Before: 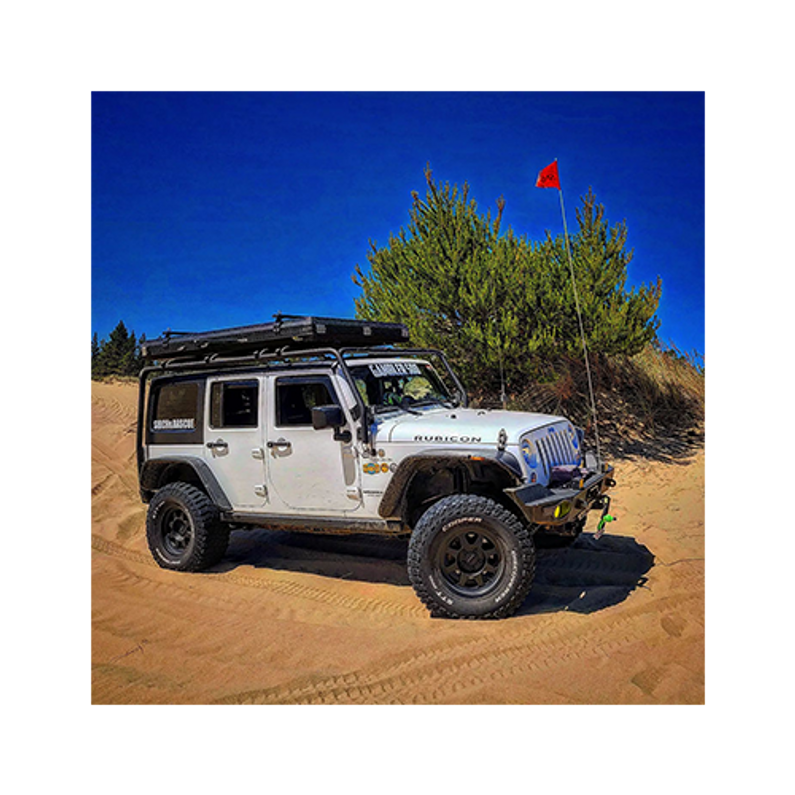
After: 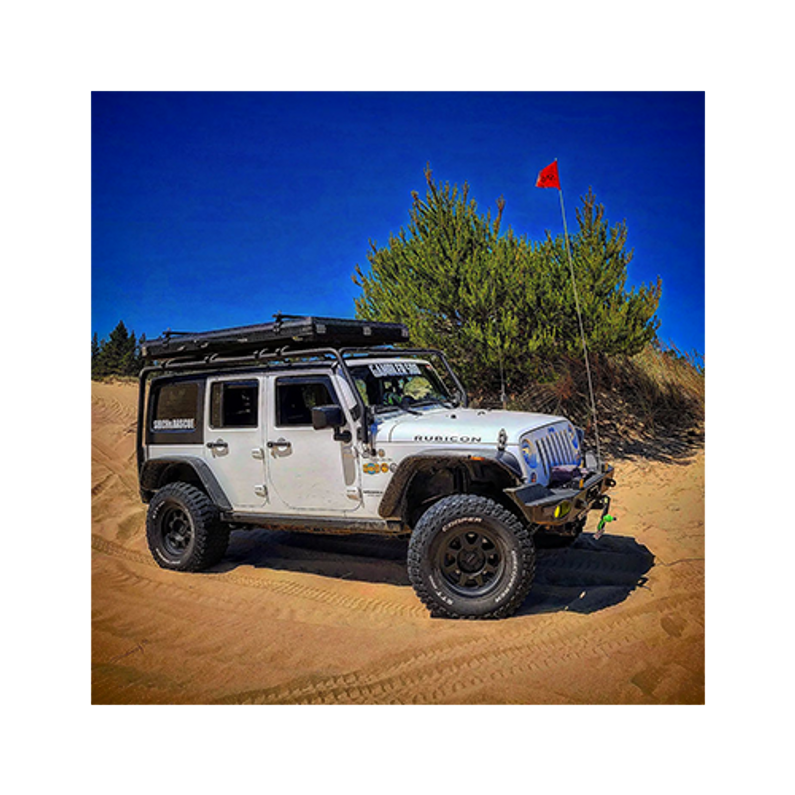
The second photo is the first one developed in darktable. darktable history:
contrast equalizer: octaves 7, y [[0.5, 0.504, 0.515, 0.527, 0.535, 0.534], [0.5 ×6], [0.491, 0.387, 0.179, 0.068, 0.068, 0.068], [0 ×5, 0.023], [0 ×6]], mix -0.19
shadows and highlights: shadows 33.48, highlights -47.82, compress 49.95%, highlights color adjustment 52.47%, soften with gaussian
